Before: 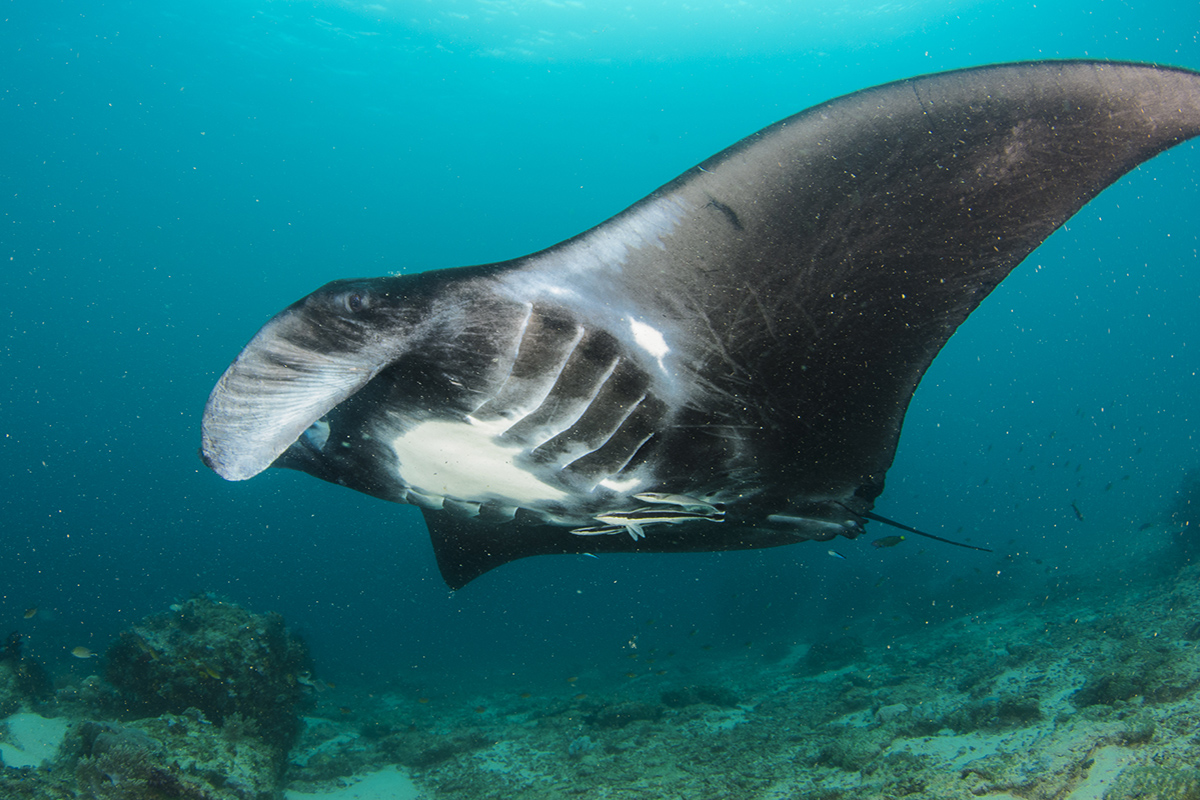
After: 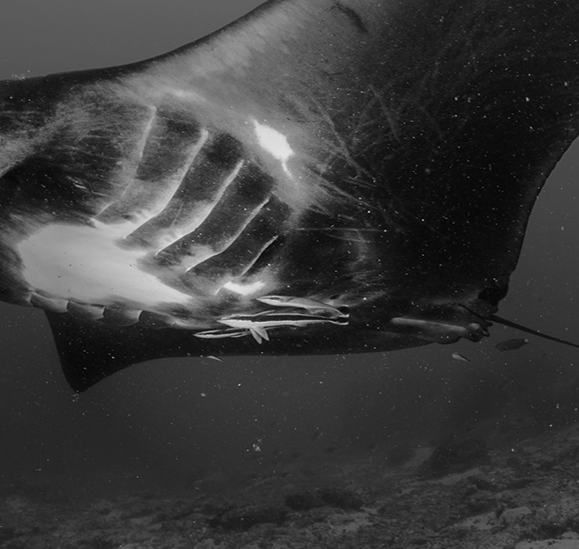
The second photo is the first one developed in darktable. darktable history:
white balance: red 1, blue 1
crop: left 31.379%, top 24.658%, right 20.326%, bottom 6.628%
vignetting: fall-off start 40%, fall-off radius 40%
monochrome: a -74.22, b 78.2
